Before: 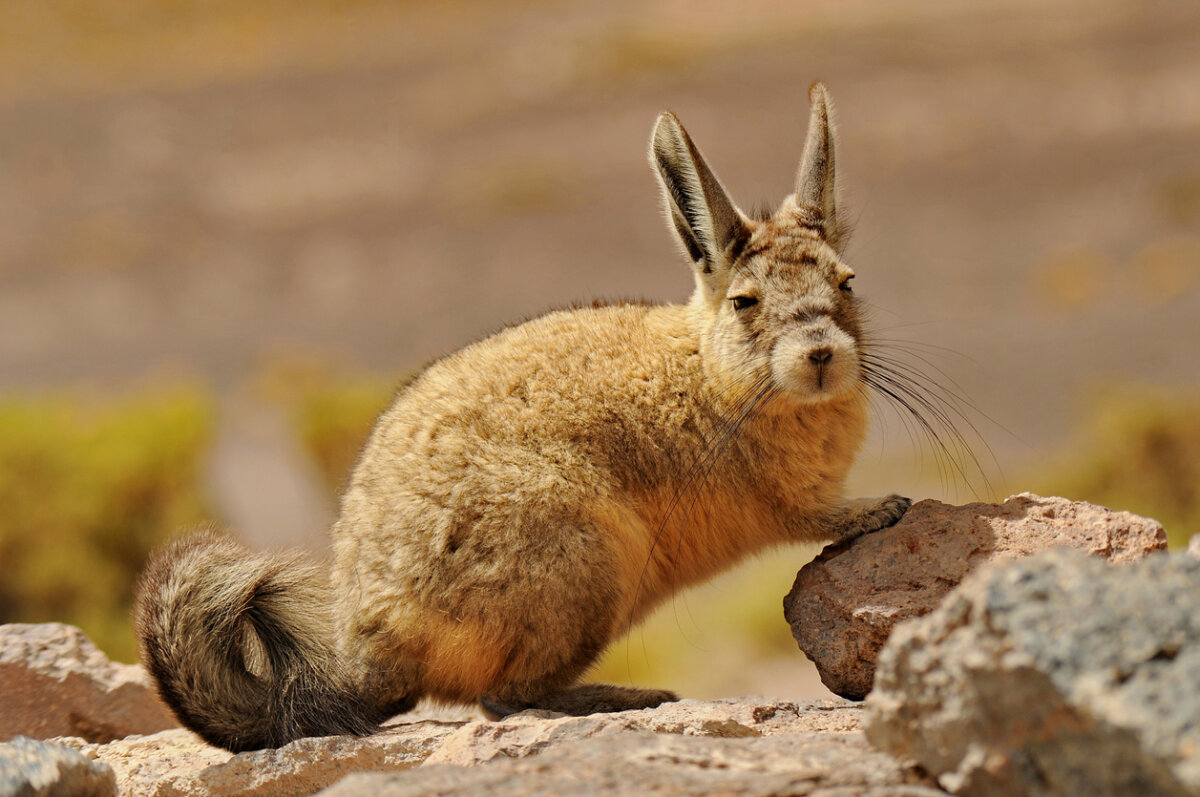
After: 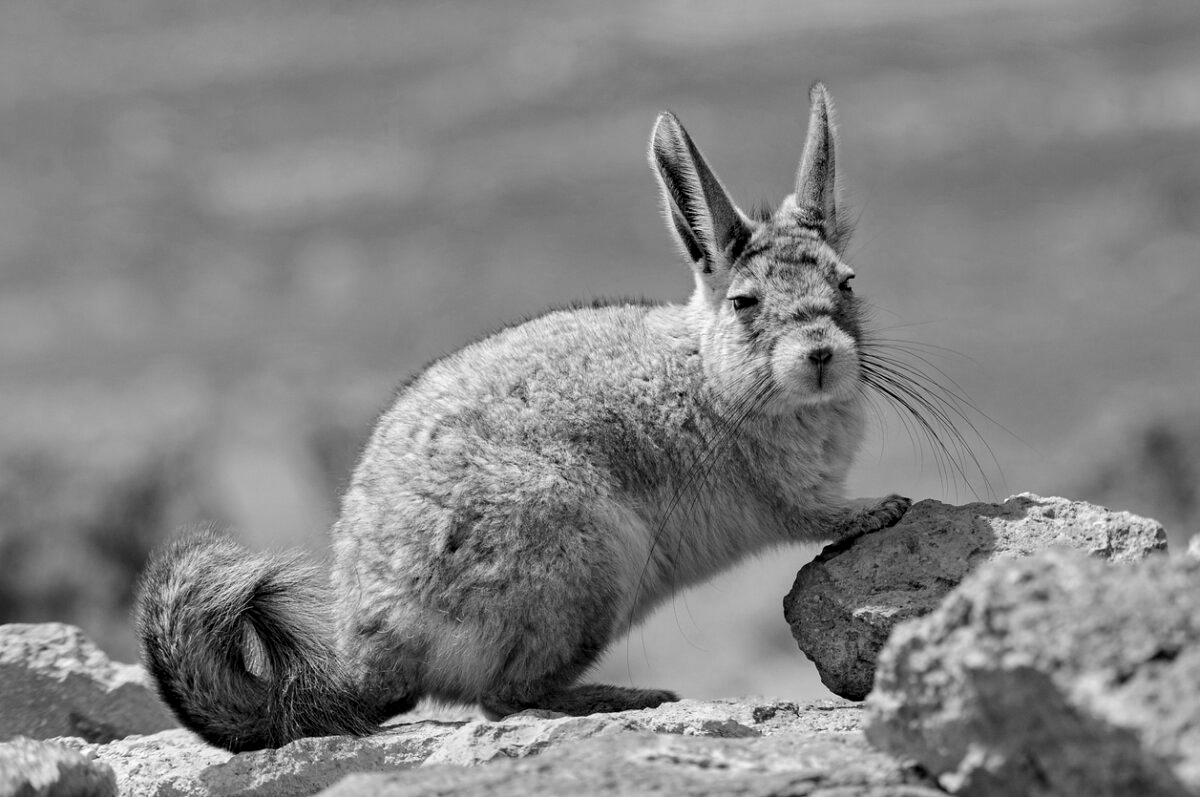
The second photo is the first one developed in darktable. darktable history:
color zones: curves: ch1 [(0, -0.014) (0.143, -0.013) (0.286, -0.013) (0.429, -0.016) (0.571, -0.019) (0.714, -0.015) (0.857, 0.002) (1, -0.014)]
local contrast: highlights 87%, shadows 79%
